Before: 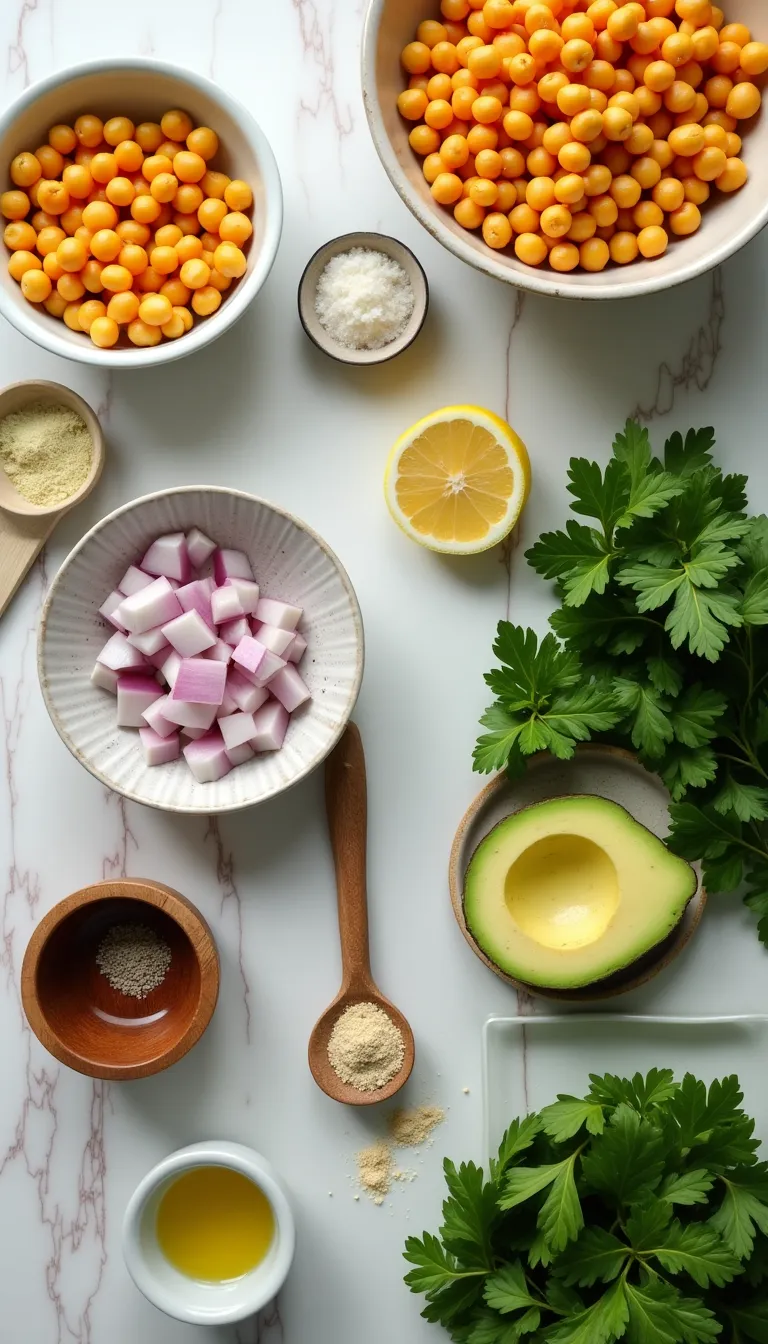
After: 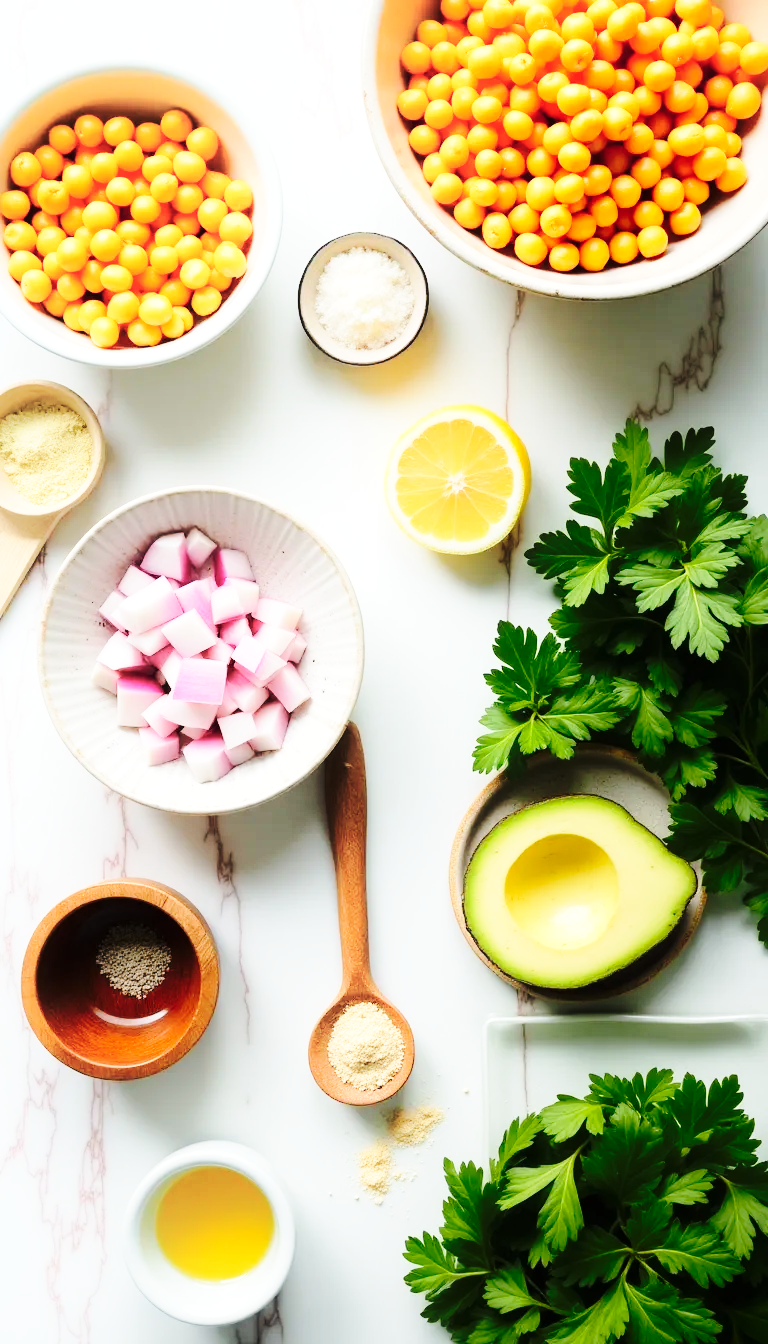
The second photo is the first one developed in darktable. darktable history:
shadows and highlights: shadows -40.48, highlights 64.52, soften with gaussian
base curve: curves: ch0 [(0, 0) (0.04, 0.03) (0.133, 0.232) (0.448, 0.748) (0.843, 0.968) (1, 1)], preserve colors none
exposure: exposure 0.201 EV, compensate exposure bias true, compensate highlight preservation false
